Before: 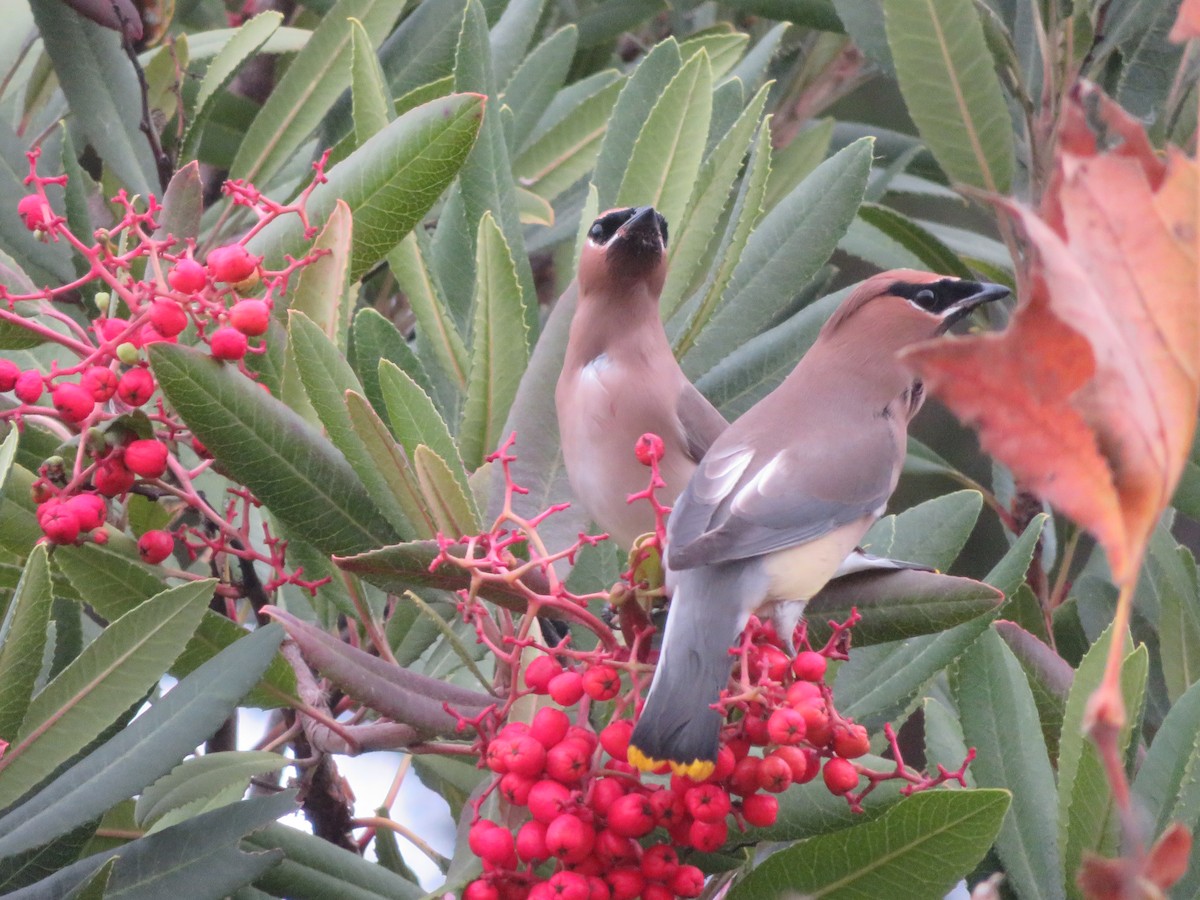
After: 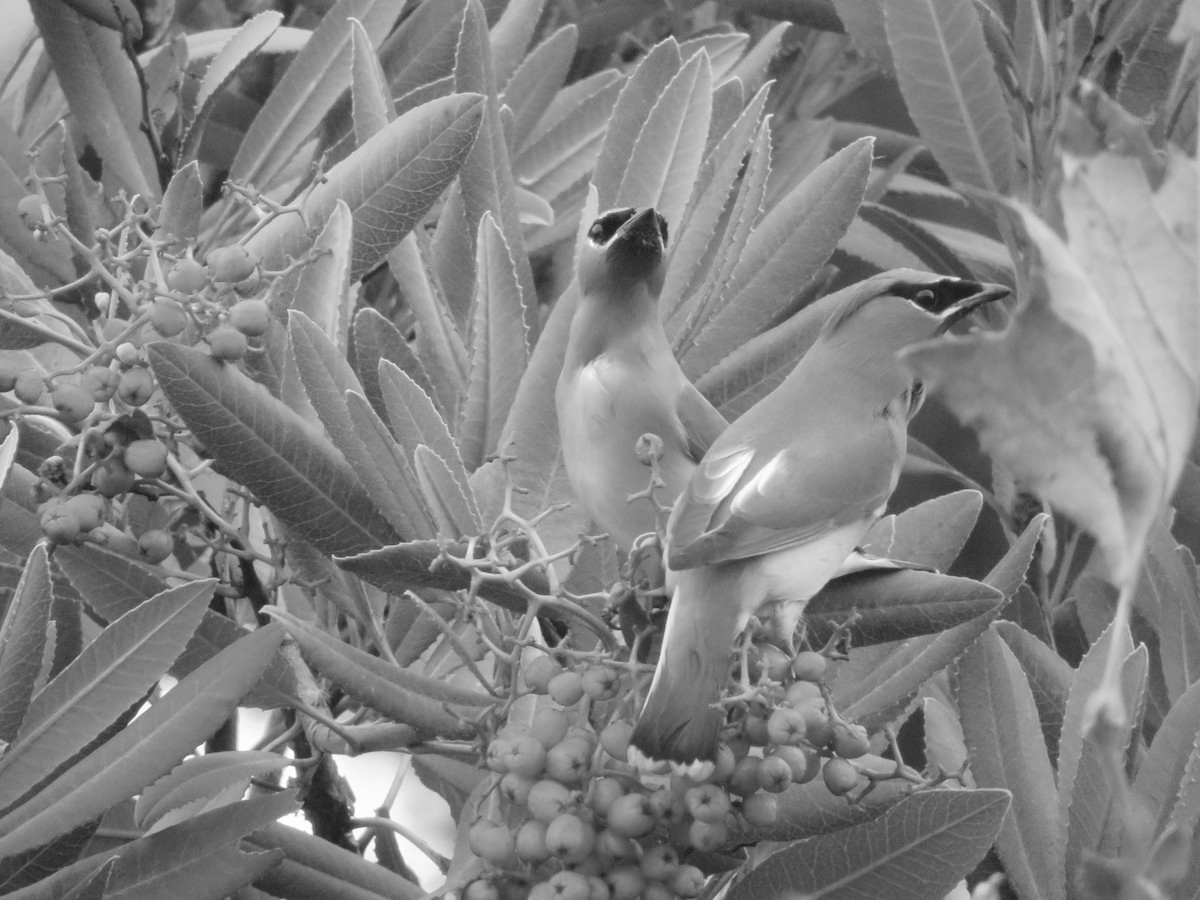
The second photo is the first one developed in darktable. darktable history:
color calibration: output gray [0.714, 0.278, 0, 0], x 0.34, y 0.354, temperature 5198.33 K, saturation algorithm version 1 (2020)
